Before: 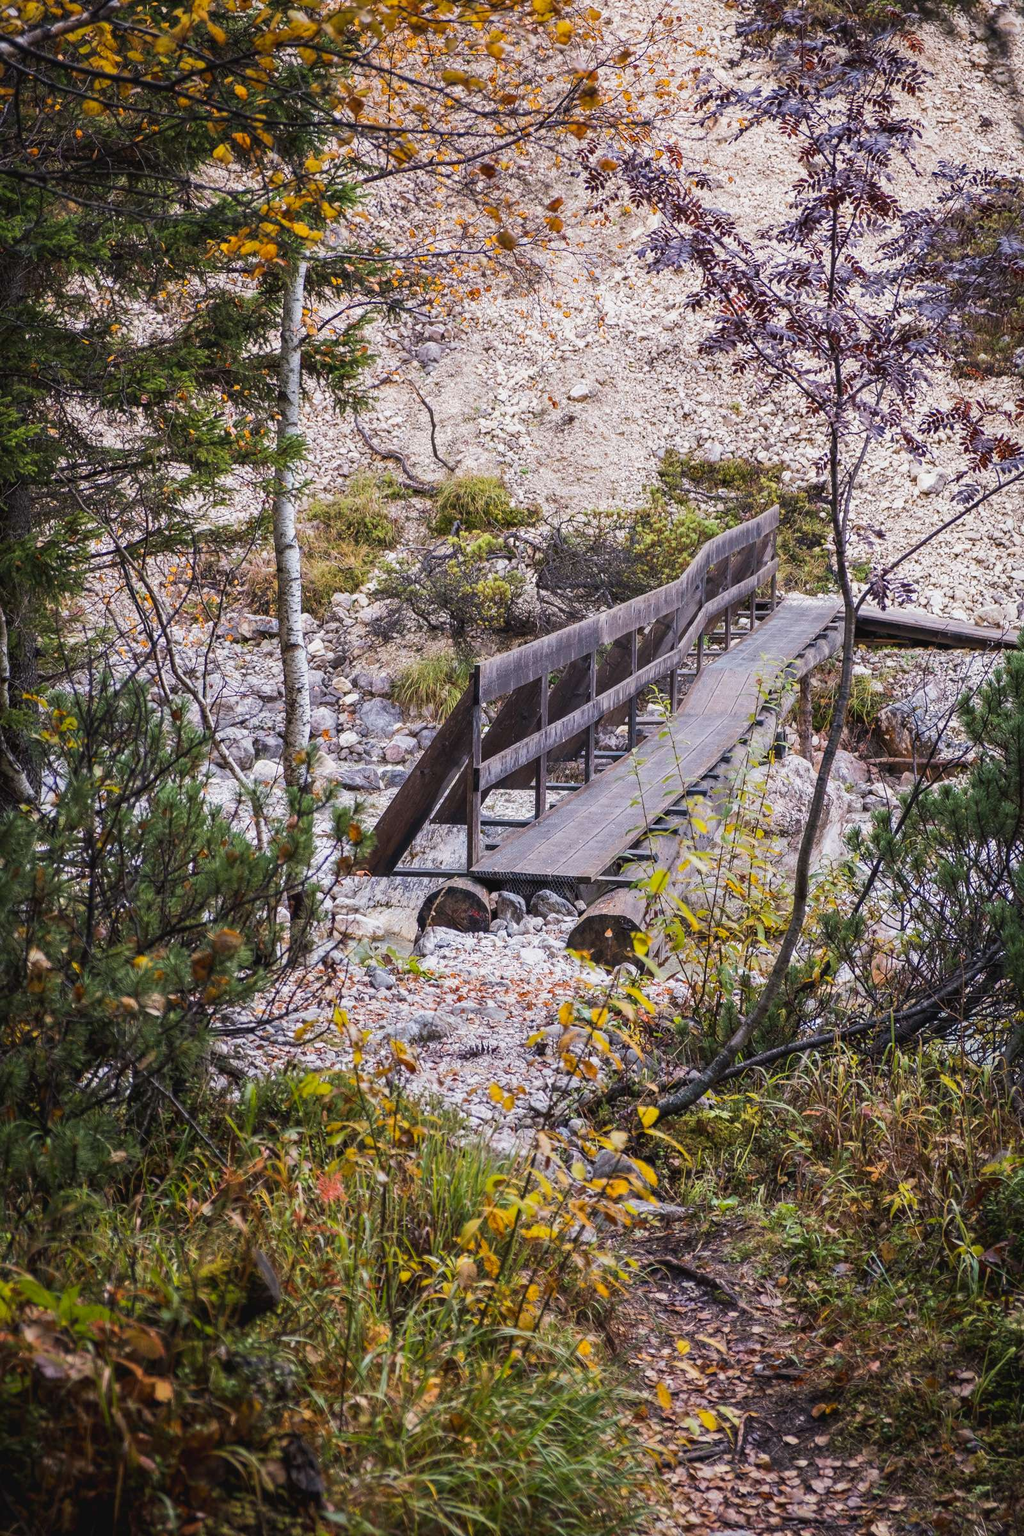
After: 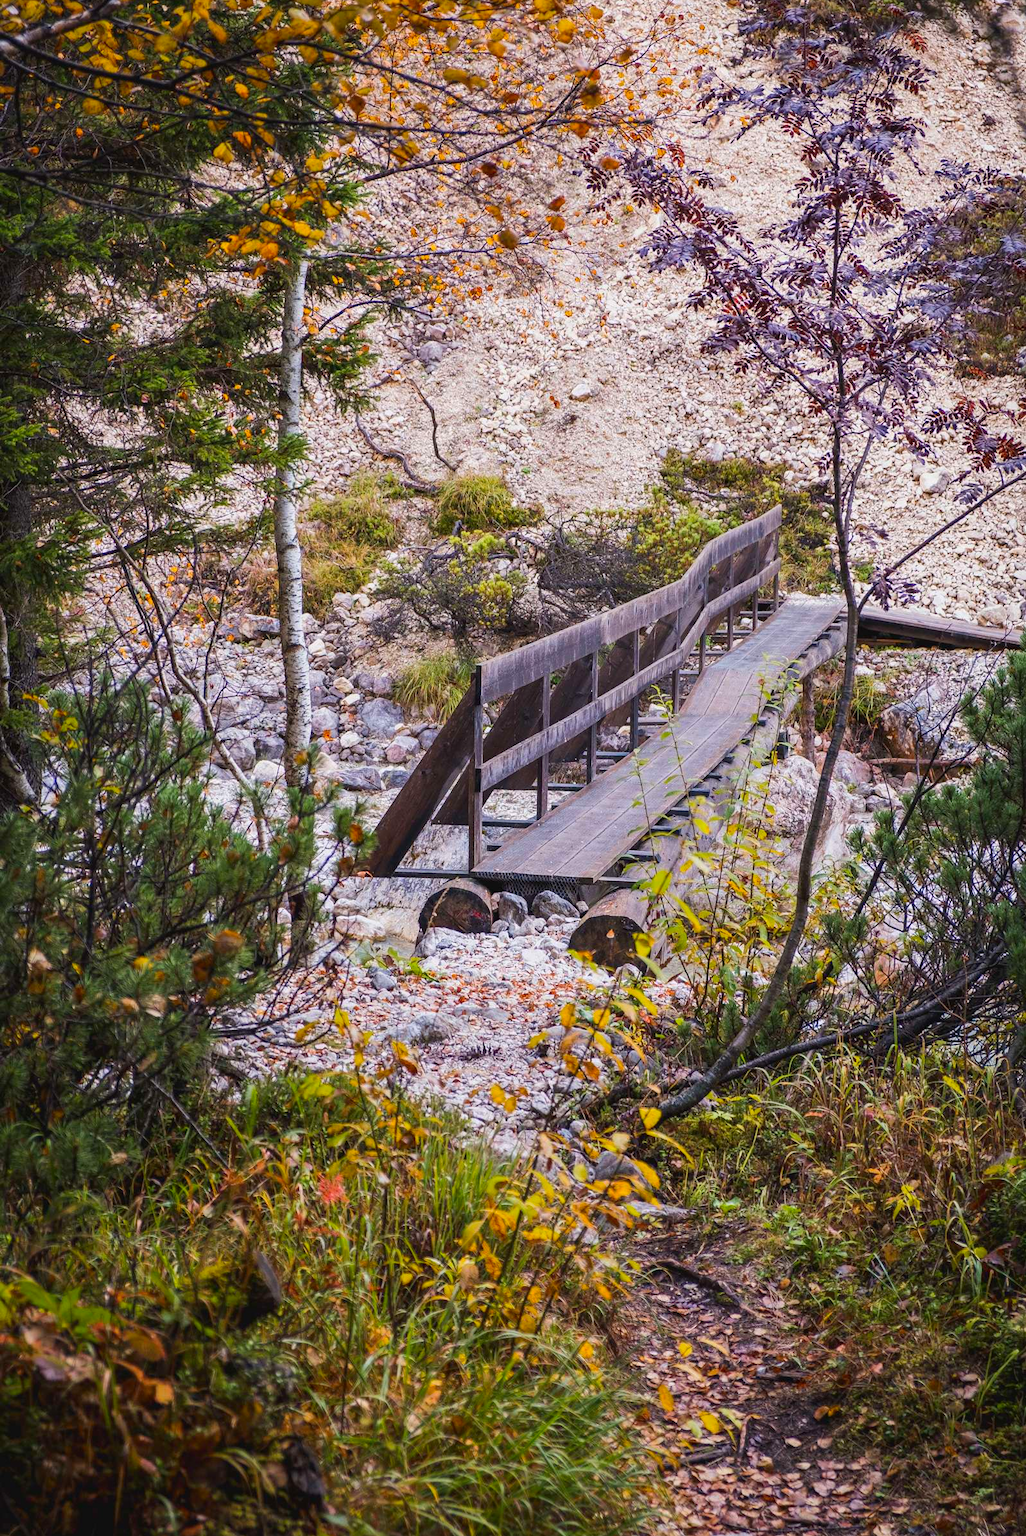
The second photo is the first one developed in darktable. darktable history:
exposure: black level correction 0, exposure 0 EV, compensate exposure bias true, compensate highlight preservation false
crop: top 0.139%, bottom 0.114%
color correction: highlights b* -0.012, saturation 1.29
